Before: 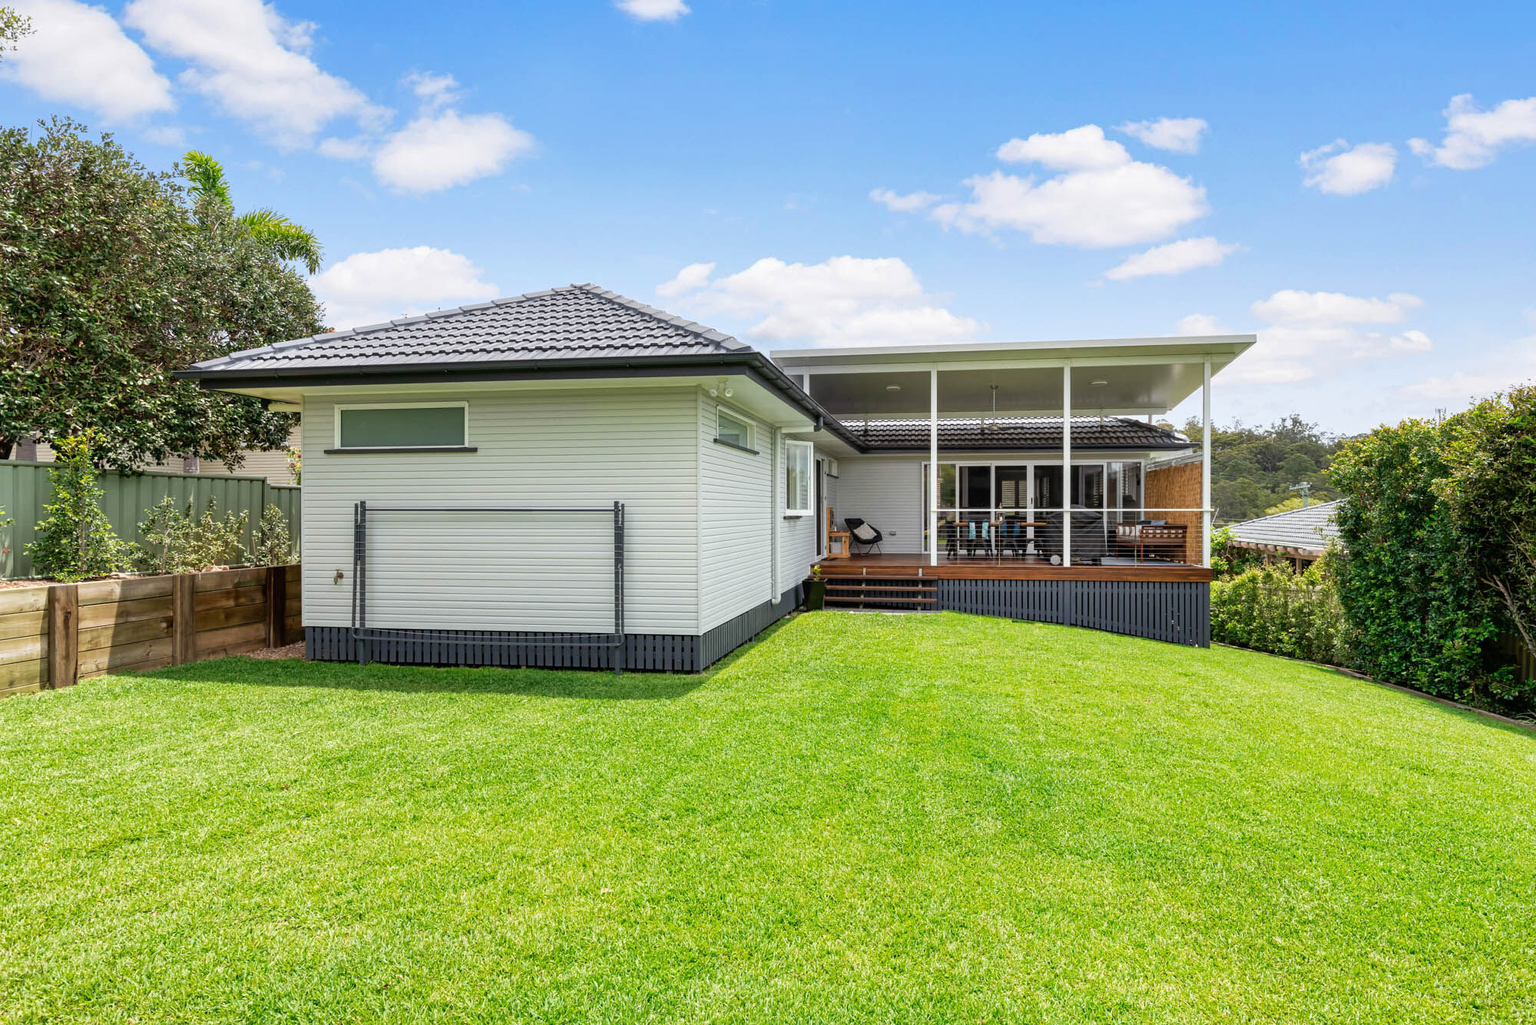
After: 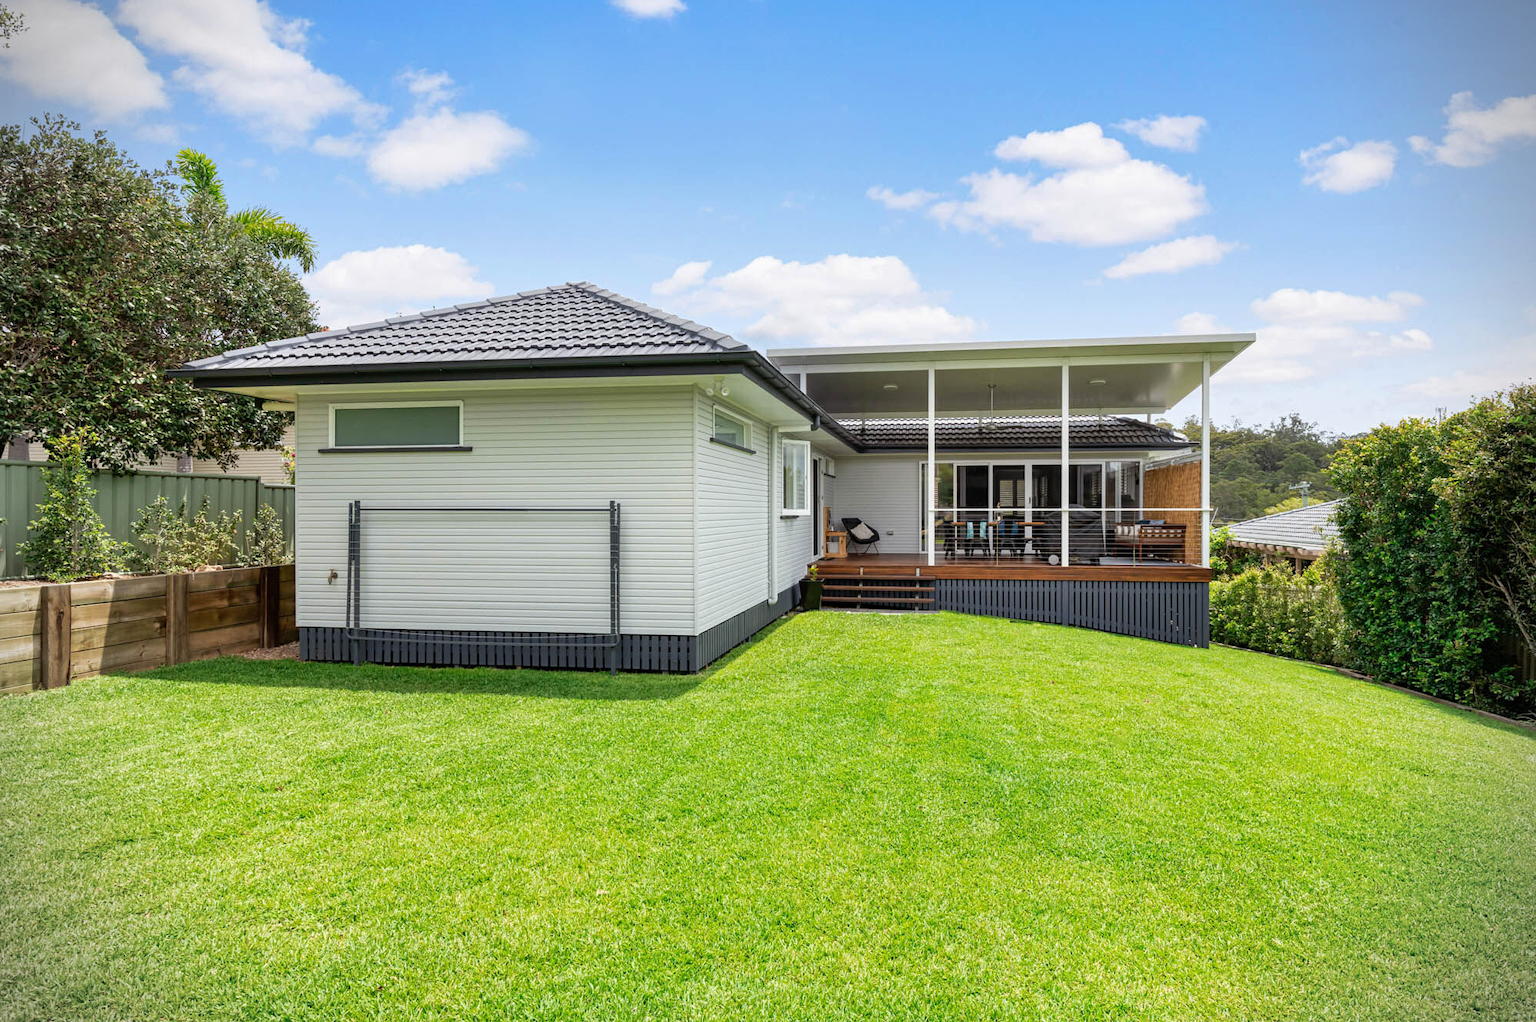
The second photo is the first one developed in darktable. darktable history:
vignetting: dithering 8-bit output
crop and rotate: left 0.509%, top 0.338%, bottom 0.387%
